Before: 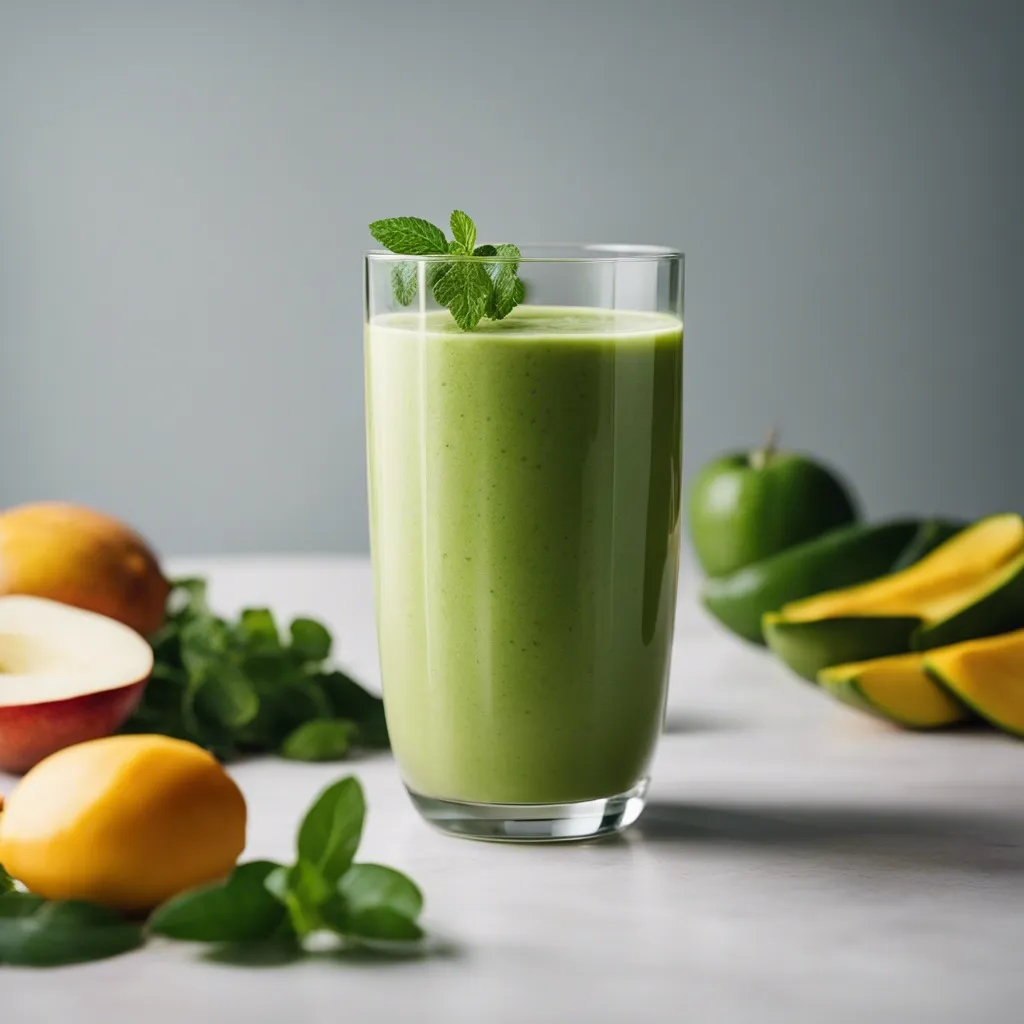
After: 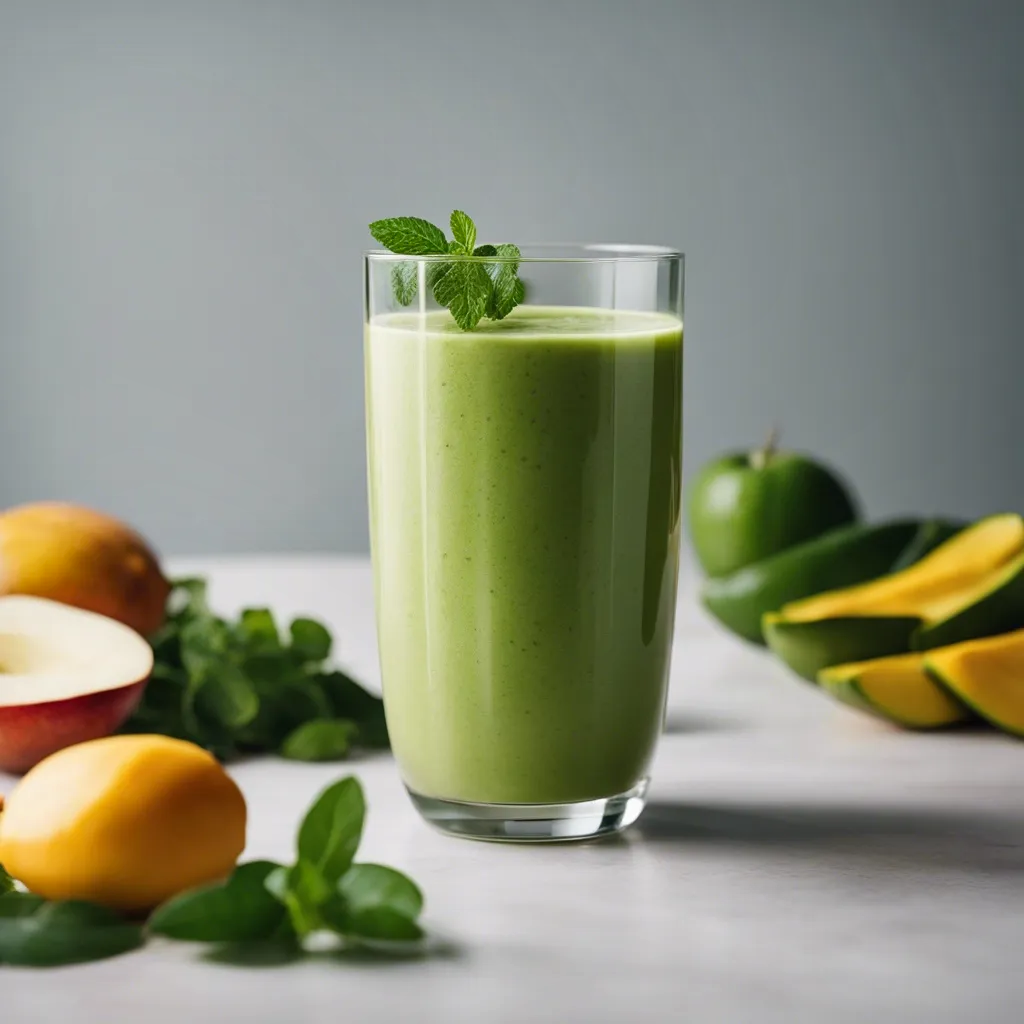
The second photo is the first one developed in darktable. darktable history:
shadows and highlights: shadows 49.2, highlights -41.23, soften with gaussian
